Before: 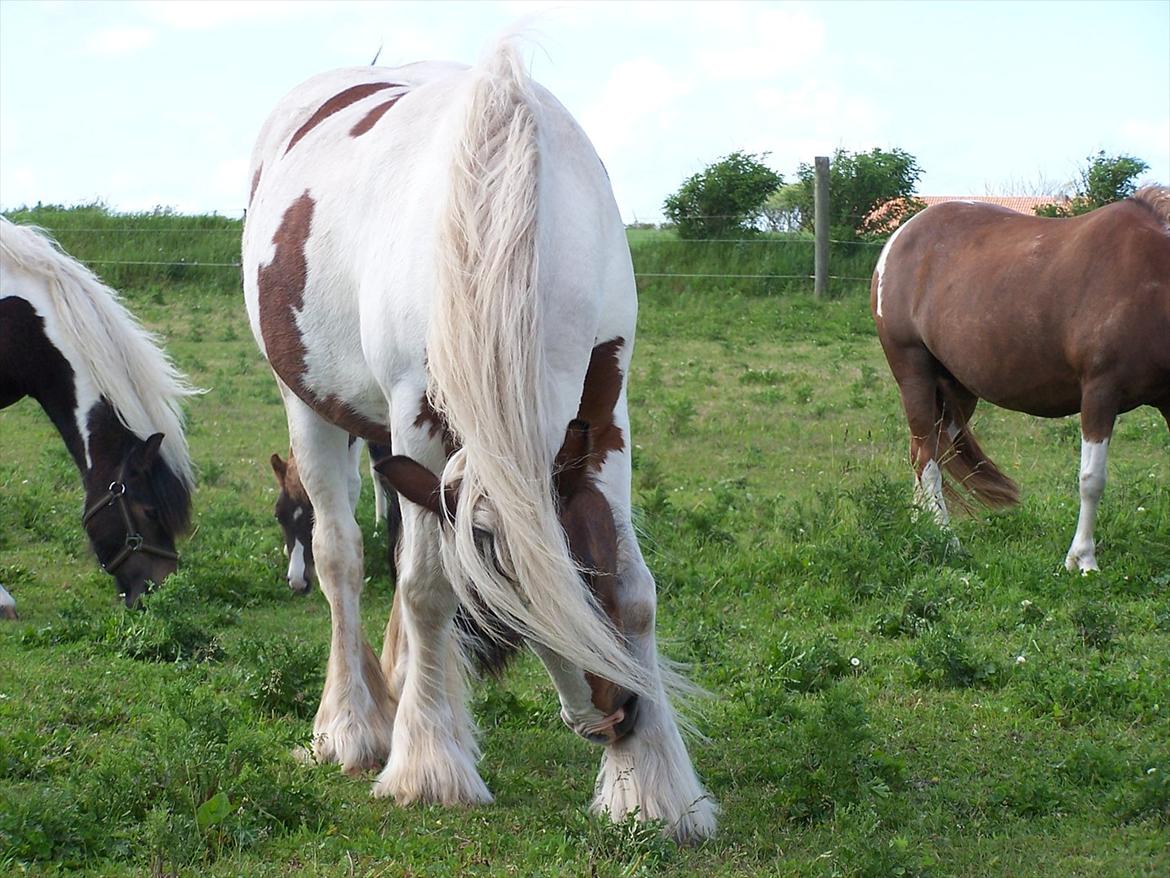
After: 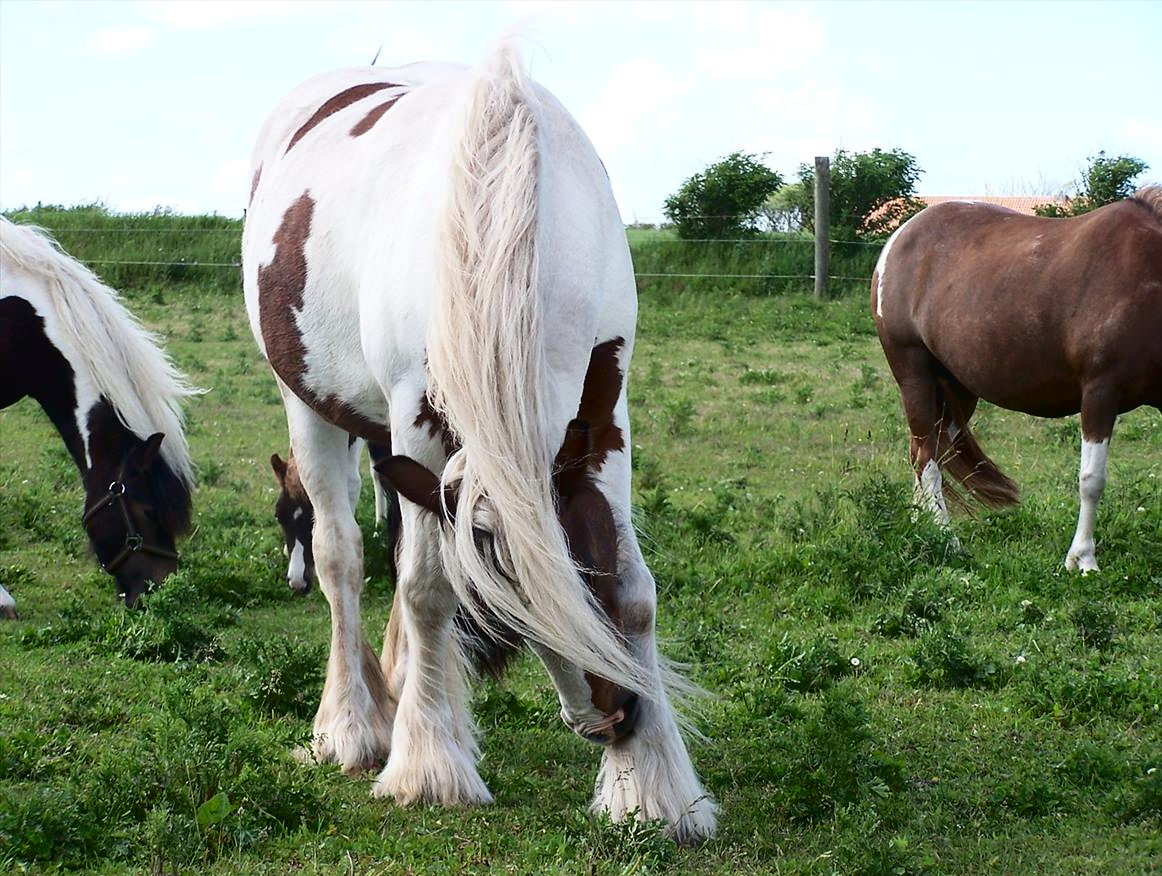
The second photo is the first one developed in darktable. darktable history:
crop: top 0.091%, bottom 0.102%
tone curve: curves: ch0 [(0, 0) (0.003, 0.02) (0.011, 0.021) (0.025, 0.022) (0.044, 0.023) (0.069, 0.026) (0.1, 0.04) (0.136, 0.06) (0.177, 0.092) (0.224, 0.127) (0.277, 0.176) (0.335, 0.258) (0.399, 0.349) (0.468, 0.444) (0.543, 0.546) (0.623, 0.649) (0.709, 0.754) (0.801, 0.842) (0.898, 0.922) (1, 1)], color space Lab, independent channels, preserve colors none
